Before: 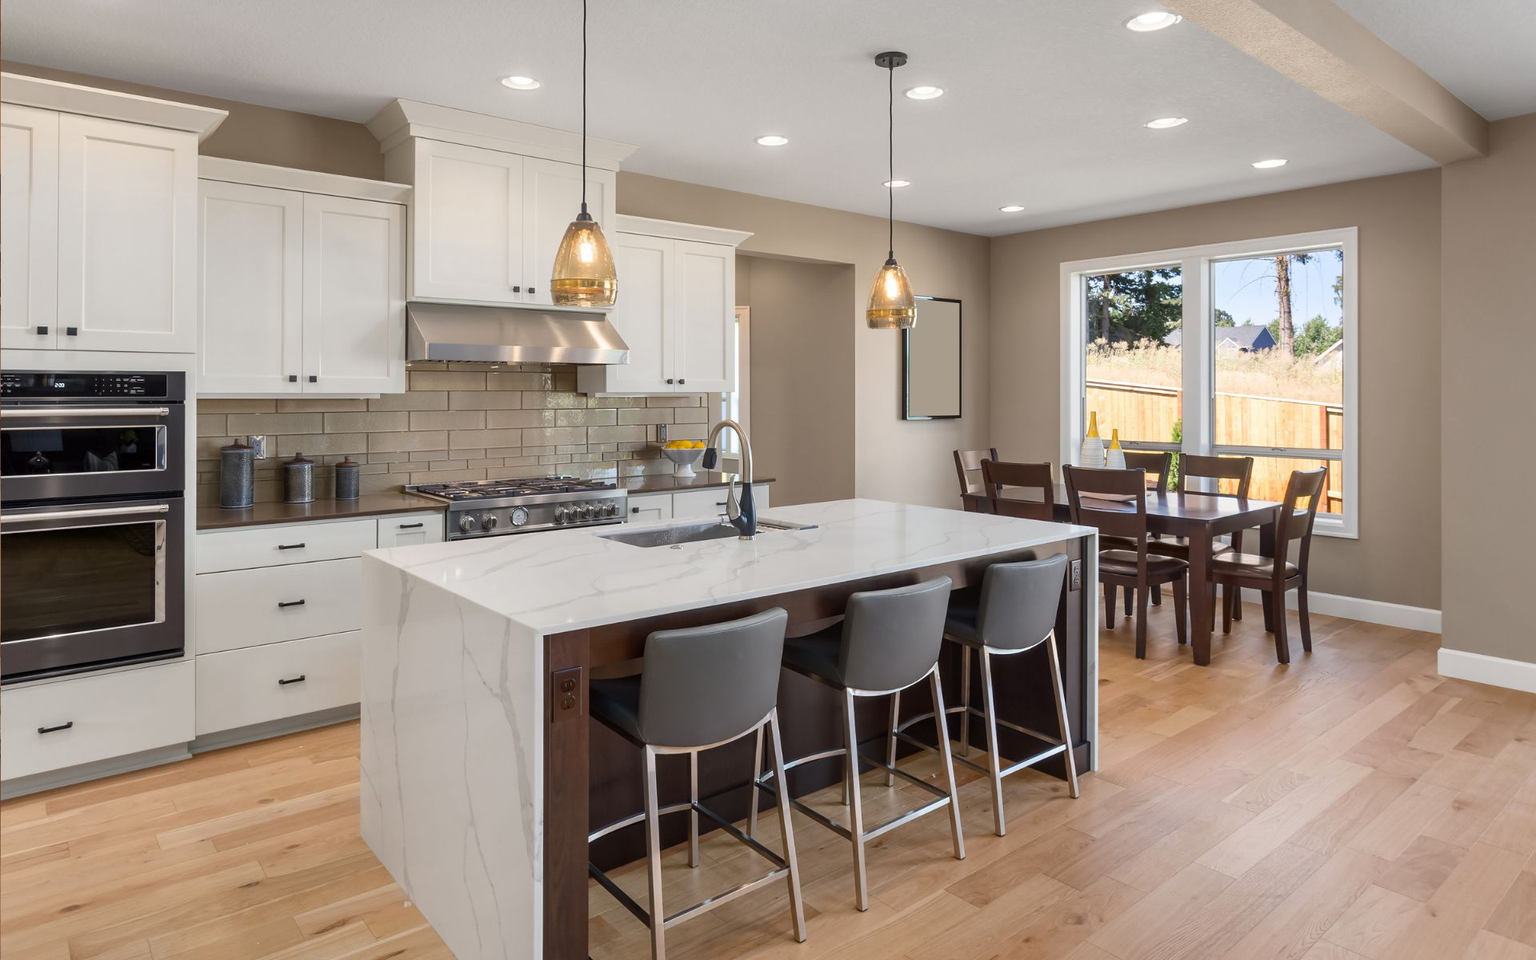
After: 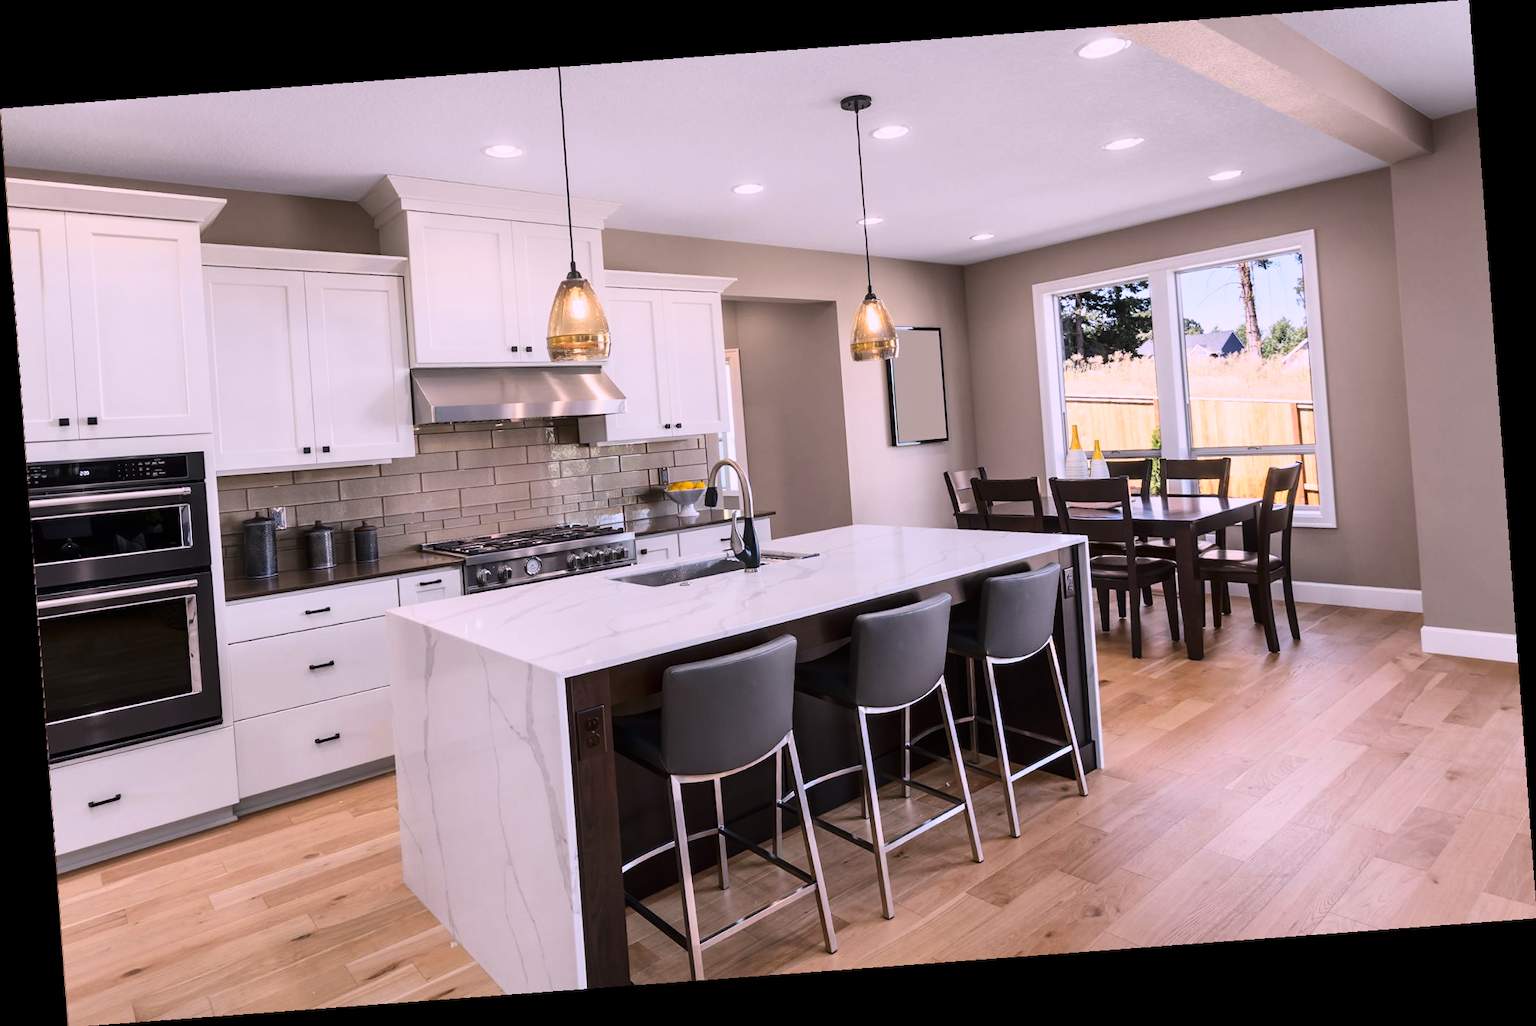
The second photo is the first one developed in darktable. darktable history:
exposure: exposure -0.293 EV, compensate highlight preservation false
white balance: red 1.066, blue 1.119
rotate and perspective: rotation -4.25°, automatic cropping off
tone curve: curves: ch0 [(0, 0) (0.195, 0.109) (0.751, 0.848) (1, 1)], color space Lab, linked channels, preserve colors none
